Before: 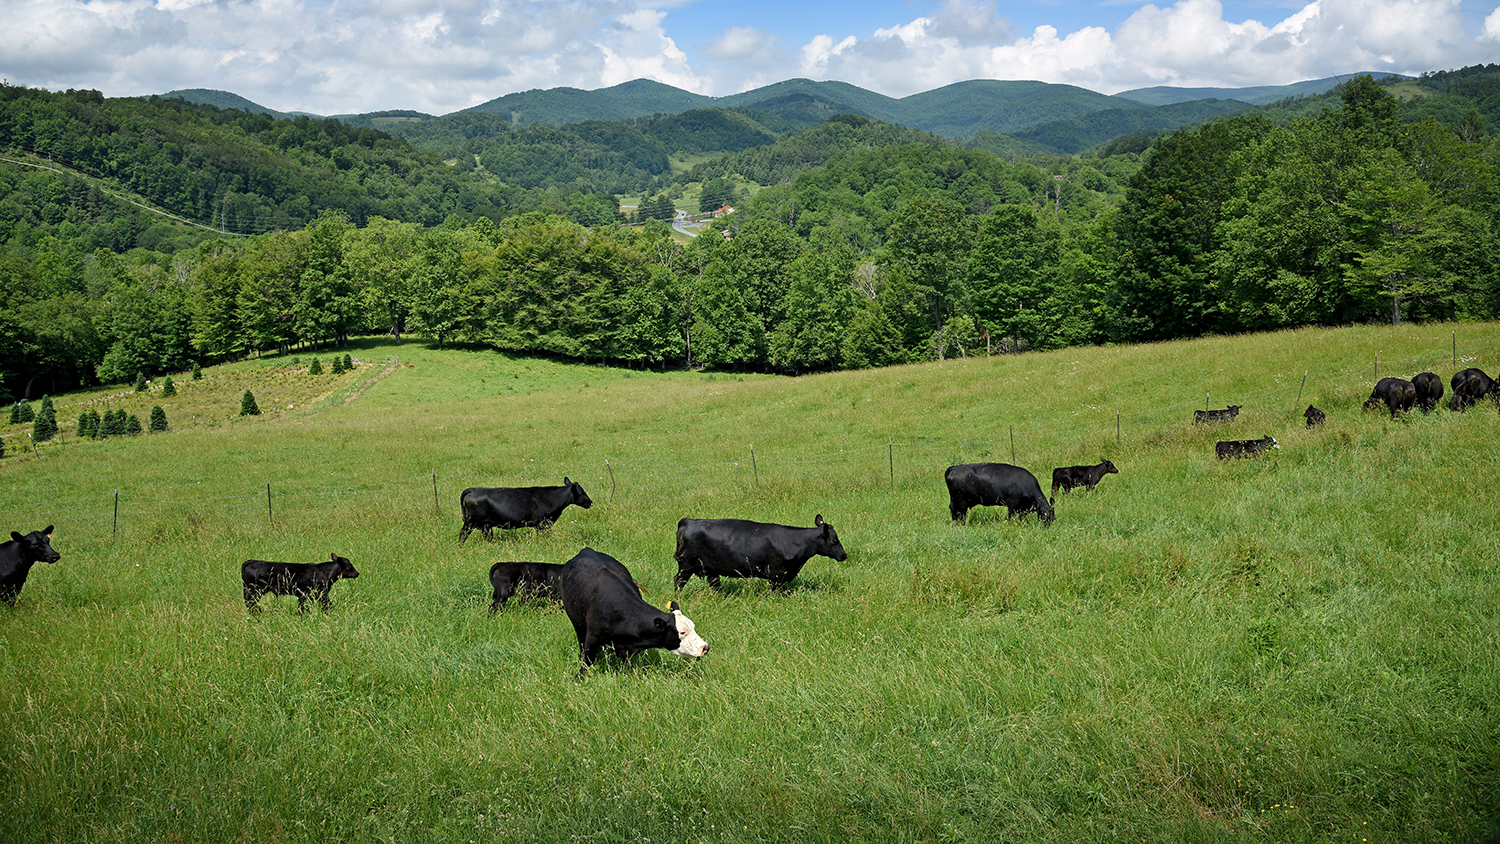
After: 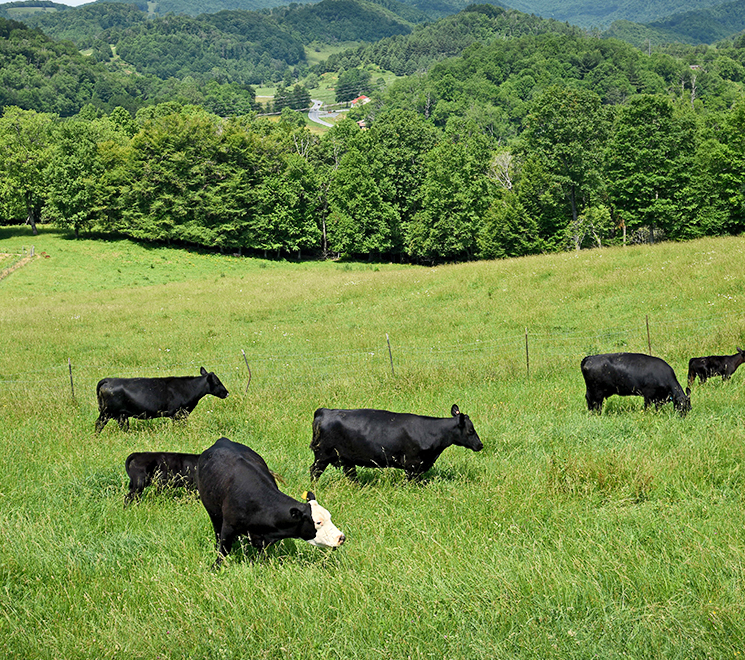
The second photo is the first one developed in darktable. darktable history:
contrast brightness saturation: contrast 0.199, brightness 0.145, saturation 0.137
crop and rotate: angle 0.023°, left 24.3%, top 13.038%, right 25.97%, bottom 8.662%
